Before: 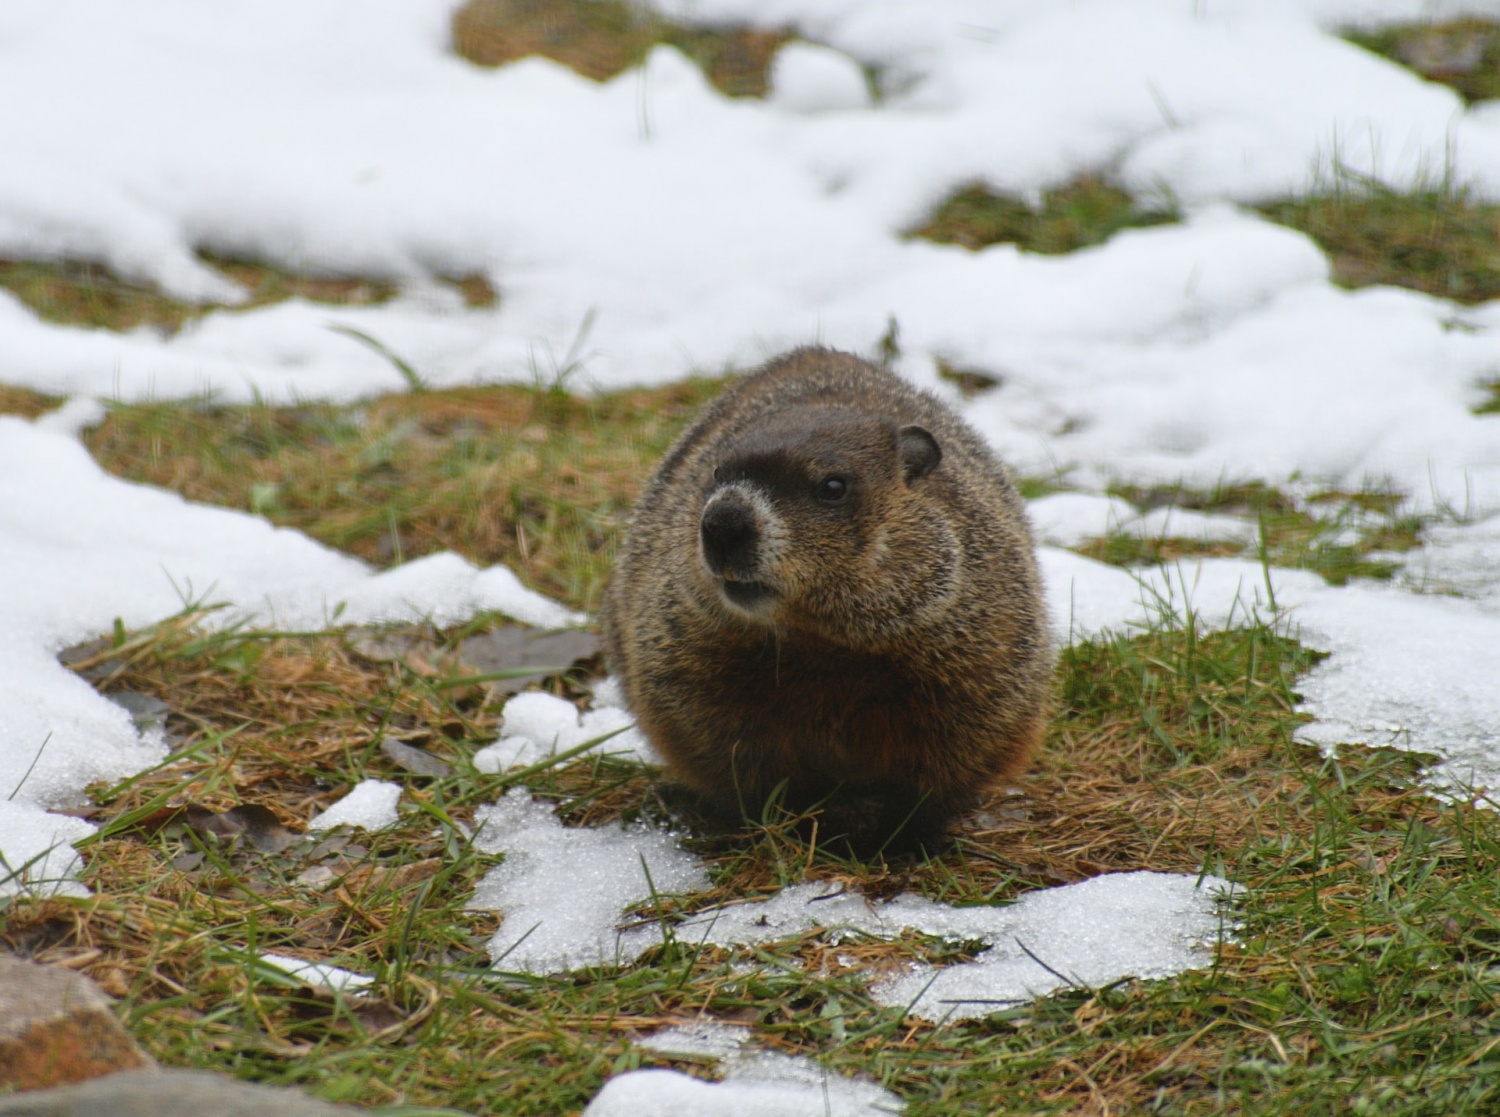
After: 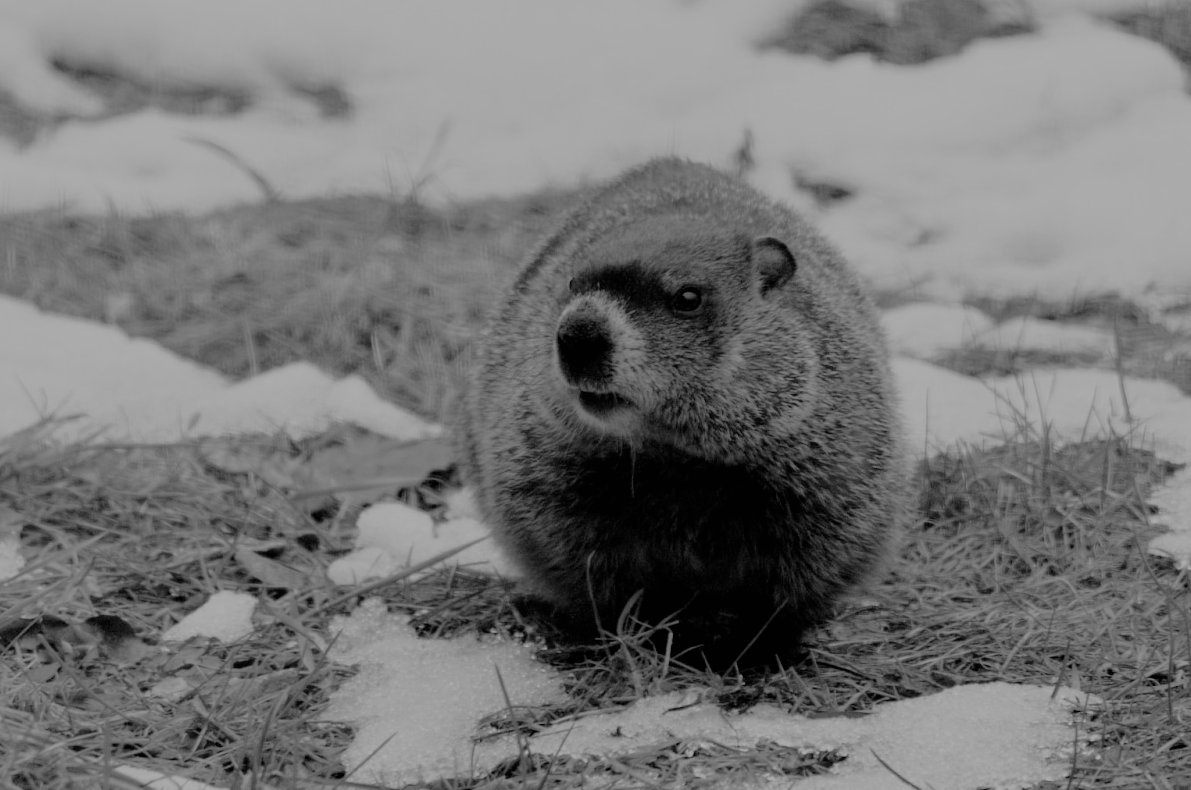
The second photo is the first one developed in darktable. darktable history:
color correction: saturation 0.2
crop: left 9.712%, top 16.928%, right 10.845%, bottom 12.332%
filmic rgb: black relative exposure -4.42 EV, white relative exposure 6.58 EV, hardness 1.85, contrast 0.5
monochrome: on, module defaults
